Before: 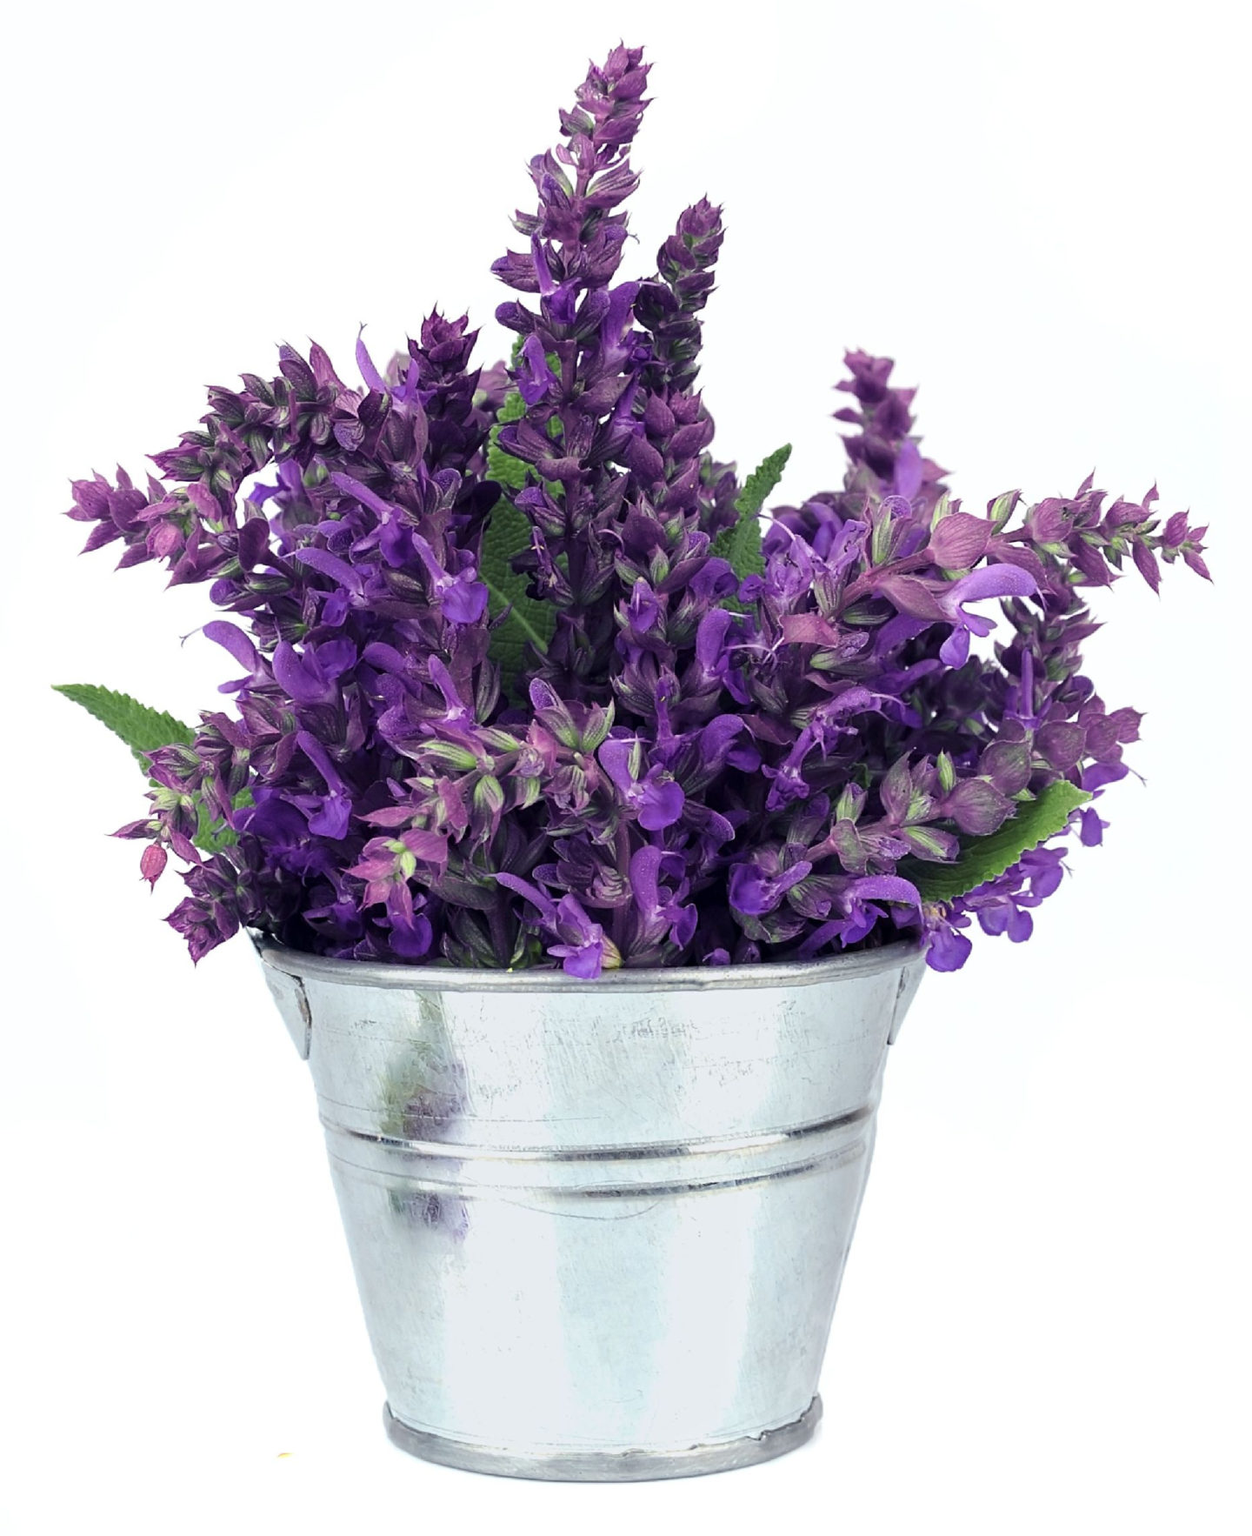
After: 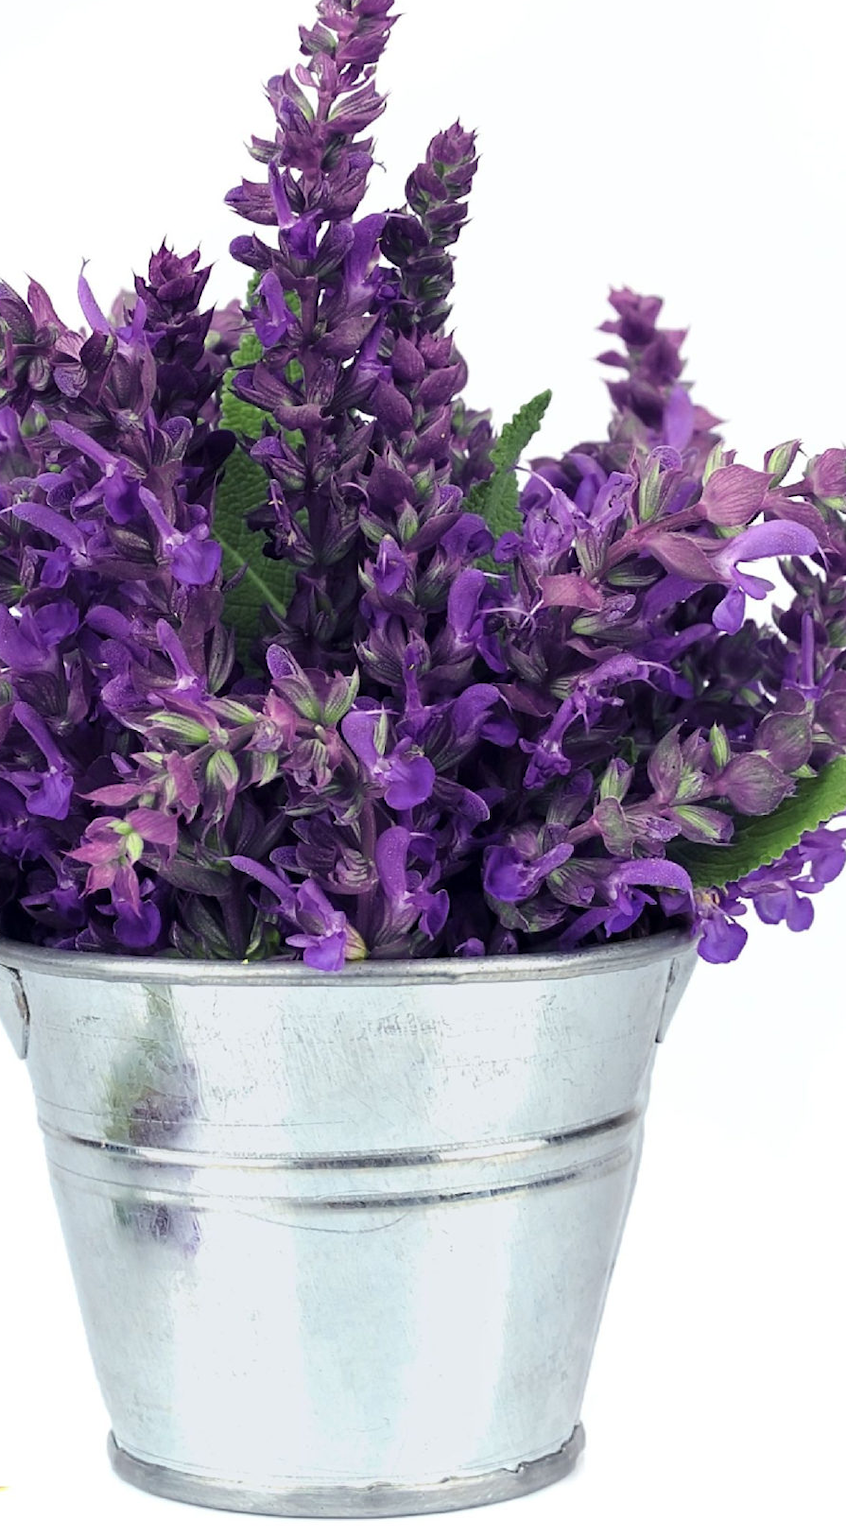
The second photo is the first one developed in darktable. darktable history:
crop and rotate: left 22.753%, top 5.626%, right 14.999%, bottom 2.321%
